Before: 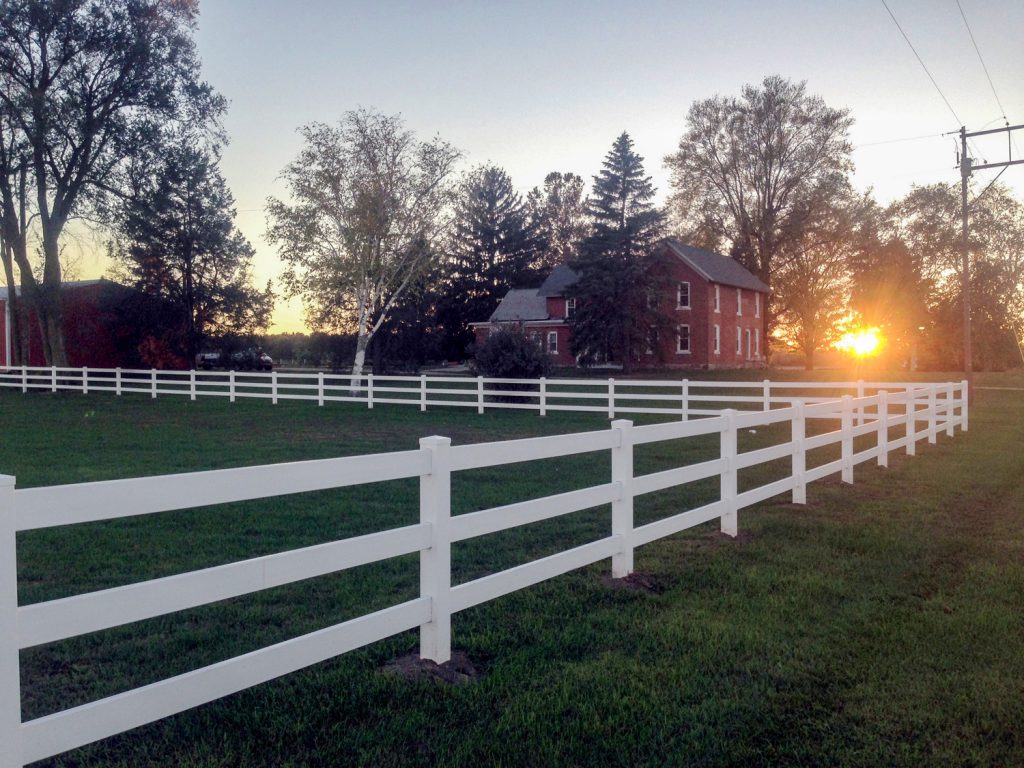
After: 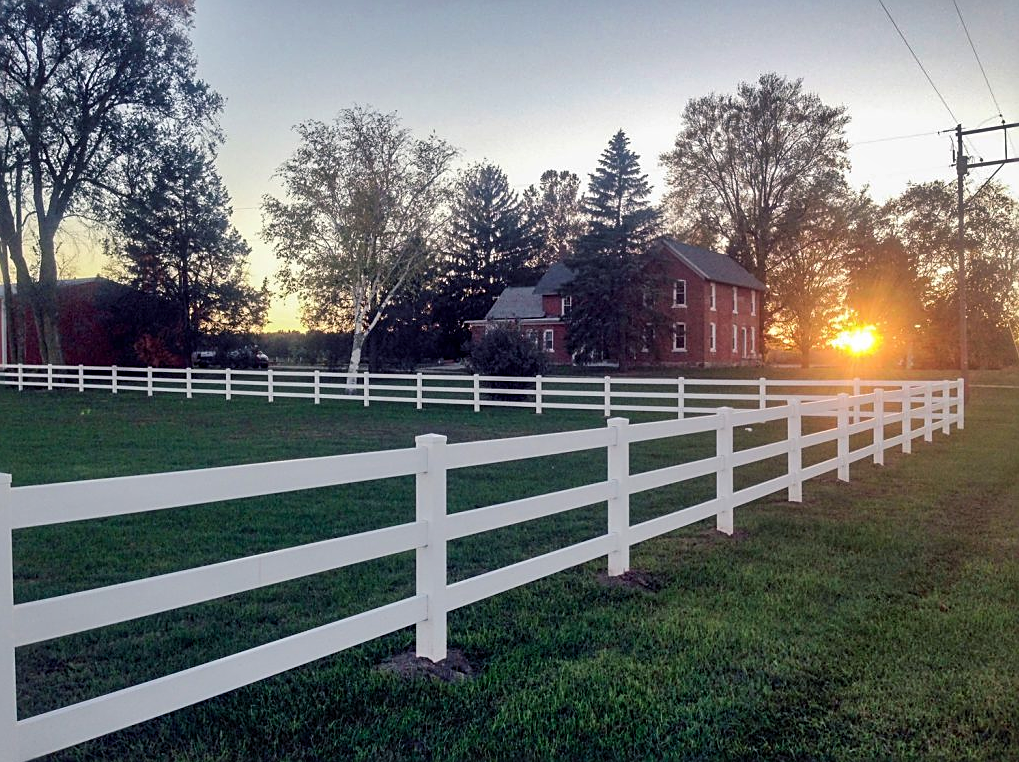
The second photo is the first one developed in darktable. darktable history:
sharpen: radius 1.981
shadows and highlights: low approximation 0.01, soften with gaussian
tone equalizer: edges refinement/feathering 500, mask exposure compensation -1.57 EV, preserve details no
crop and rotate: left 0.487%, top 0.381%, bottom 0.29%
color balance rgb: shadows lift › chroma 2.021%, shadows lift › hue 215.73°, perceptual saturation grading › global saturation -0.089%, global vibrance 15.18%
